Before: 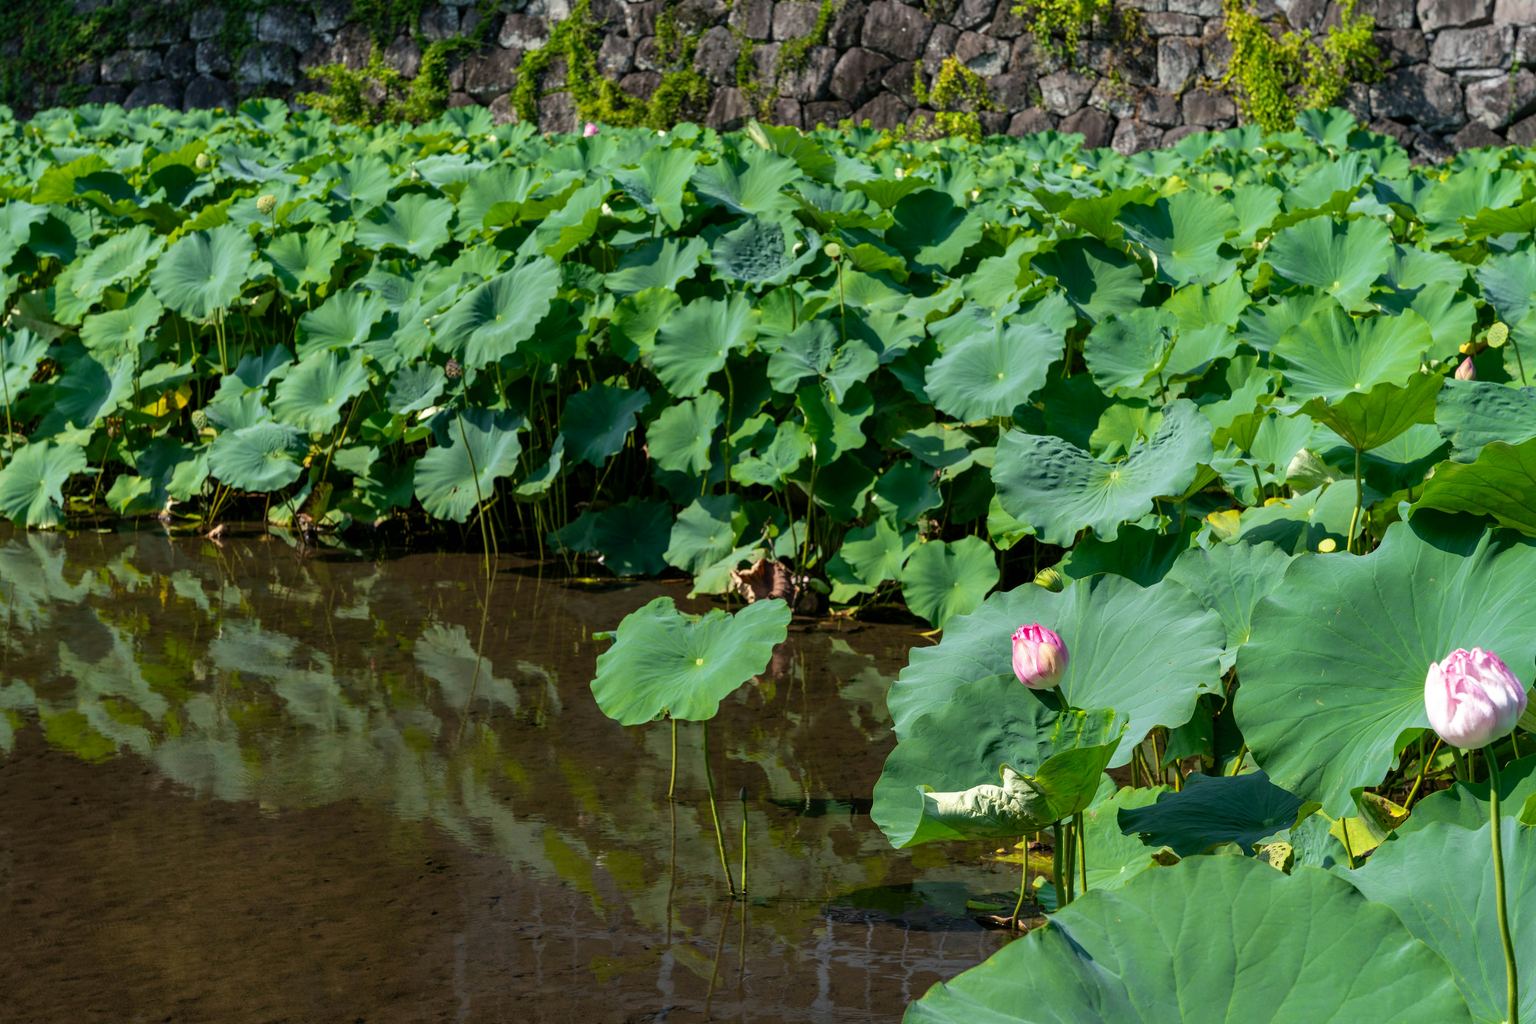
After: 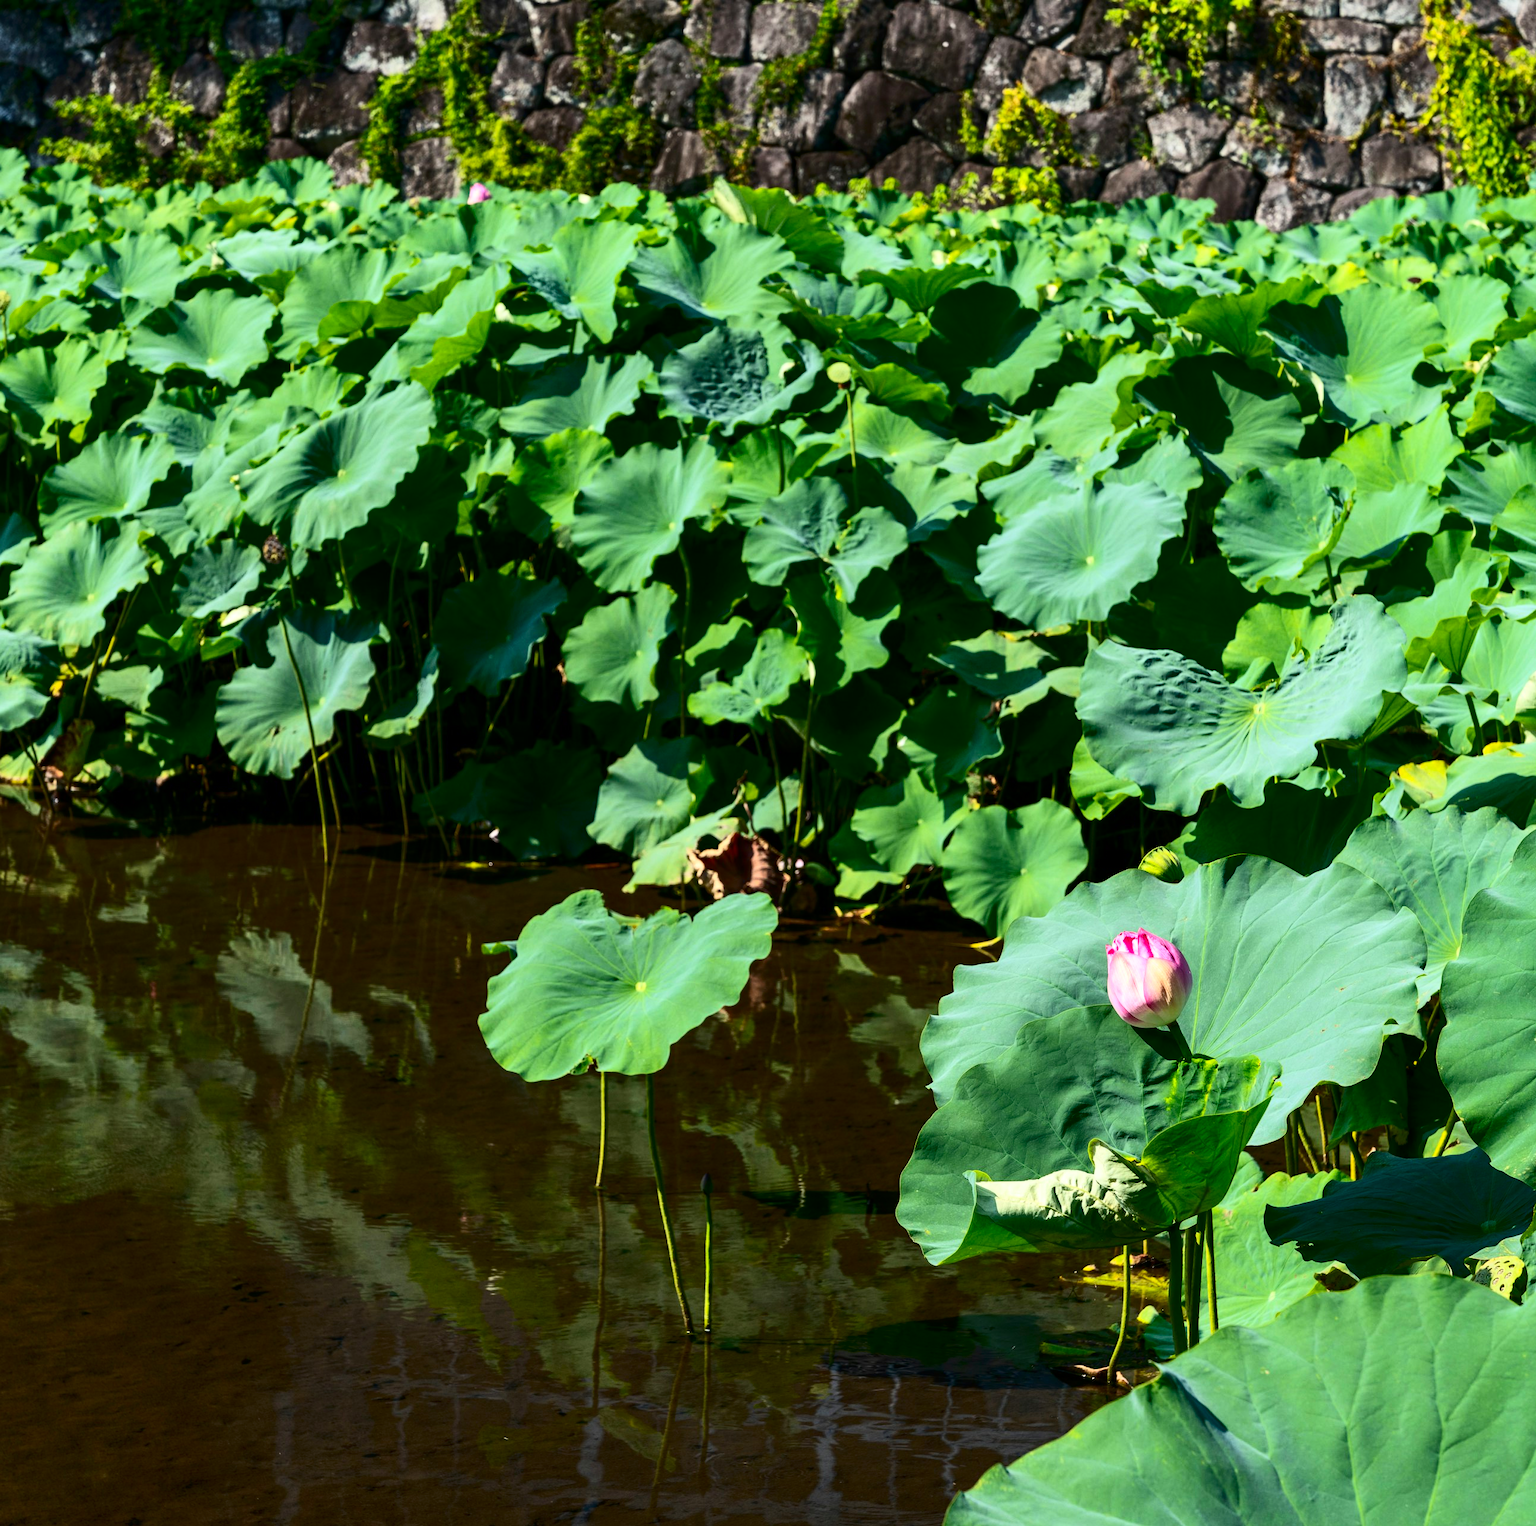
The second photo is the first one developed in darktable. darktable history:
crop and rotate: left 17.572%, right 15.329%
contrast brightness saturation: contrast 0.396, brightness 0.049, saturation 0.257
